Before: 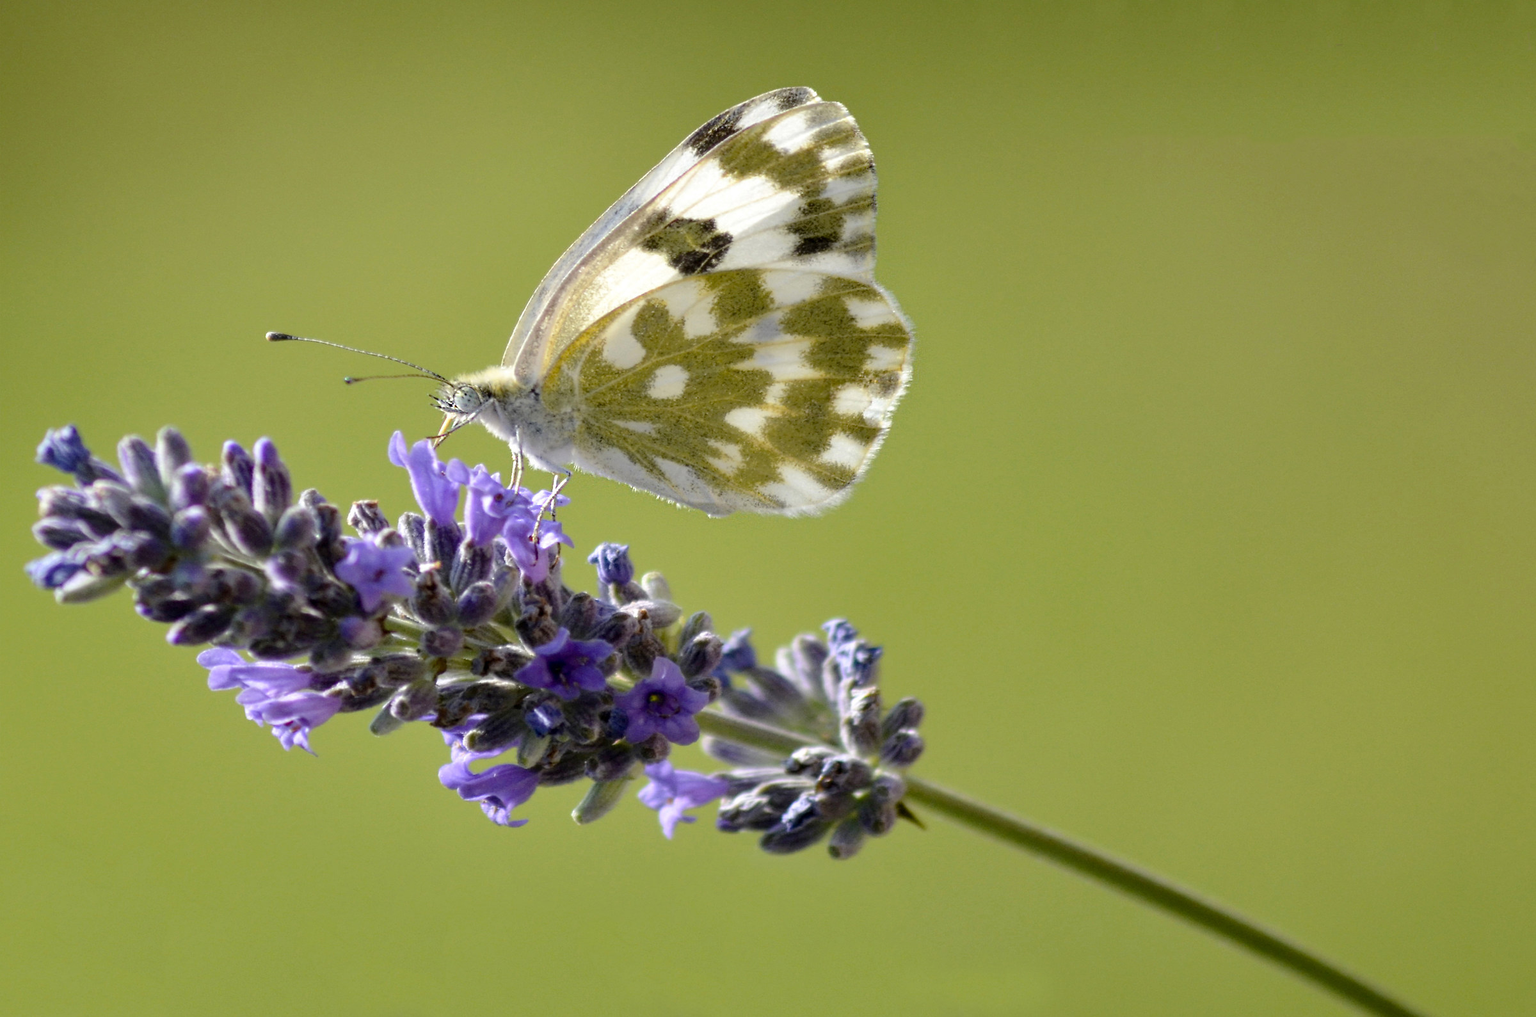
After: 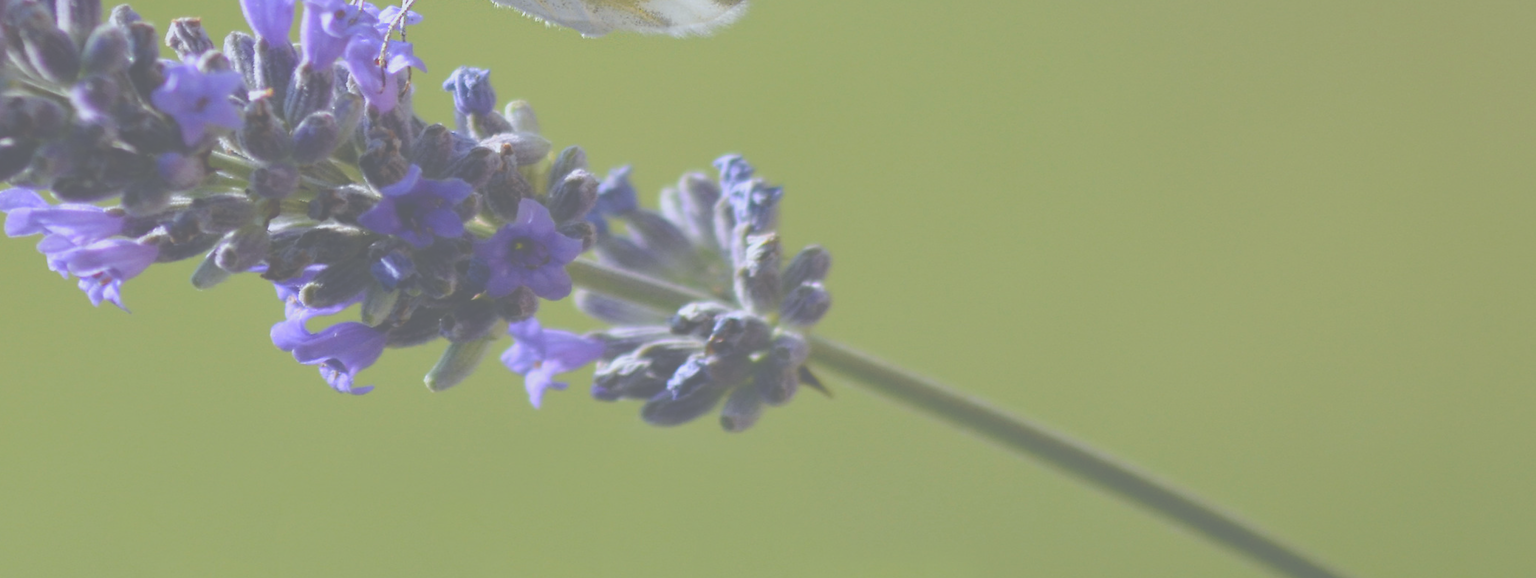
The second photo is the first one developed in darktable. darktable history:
crop and rotate: left 13.321%, top 47.752%, bottom 2.87%
local contrast: detail 70%
color correction: highlights a* -0.697, highlights b* -8.29
exposure: black level correction -0.085, compensate exposure bias true, compensate highlight preservation false
